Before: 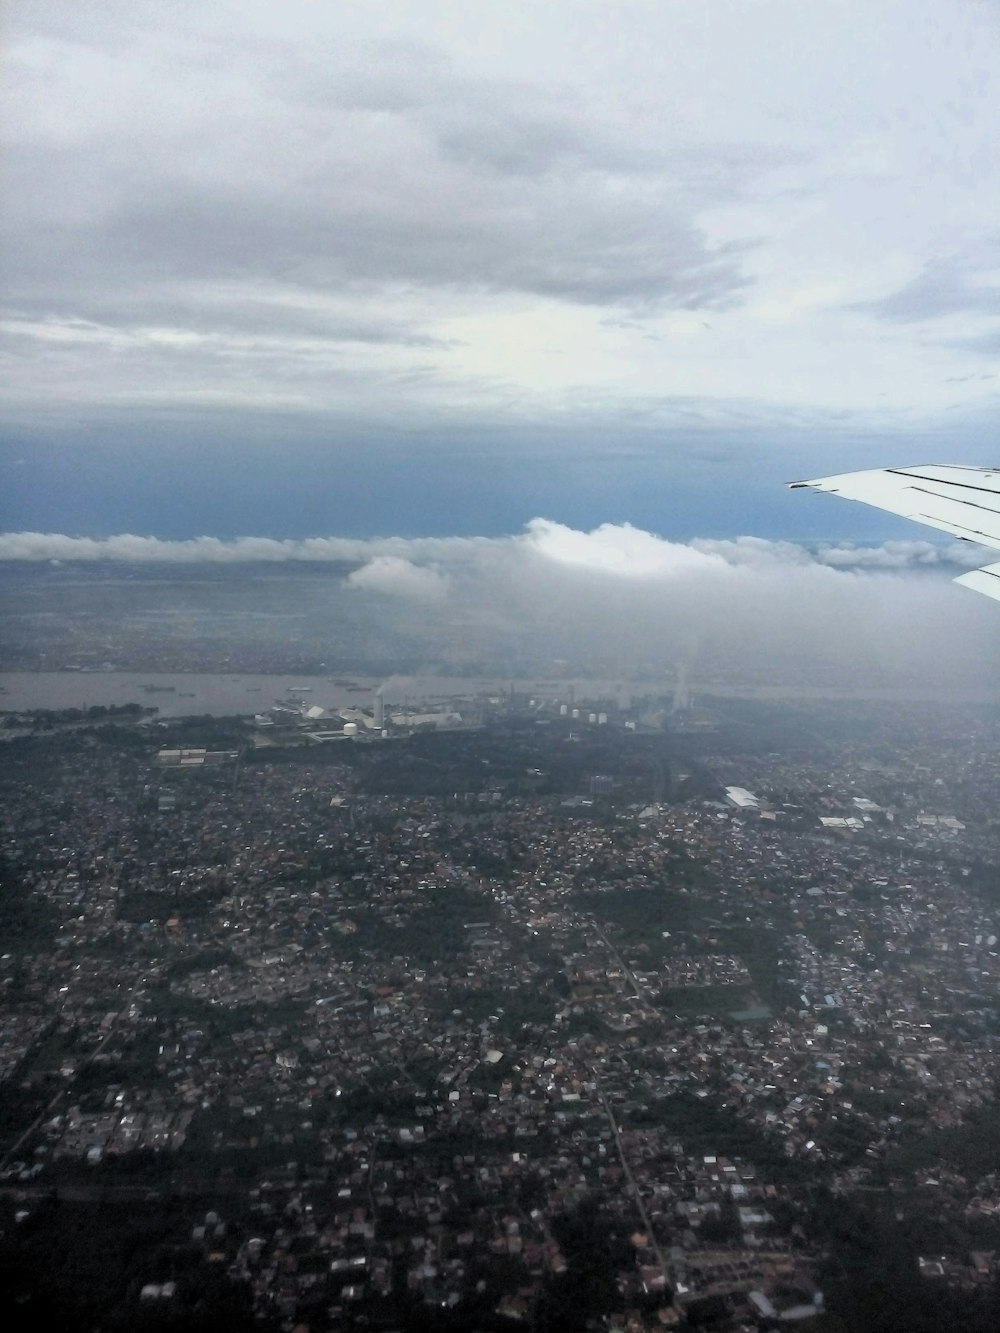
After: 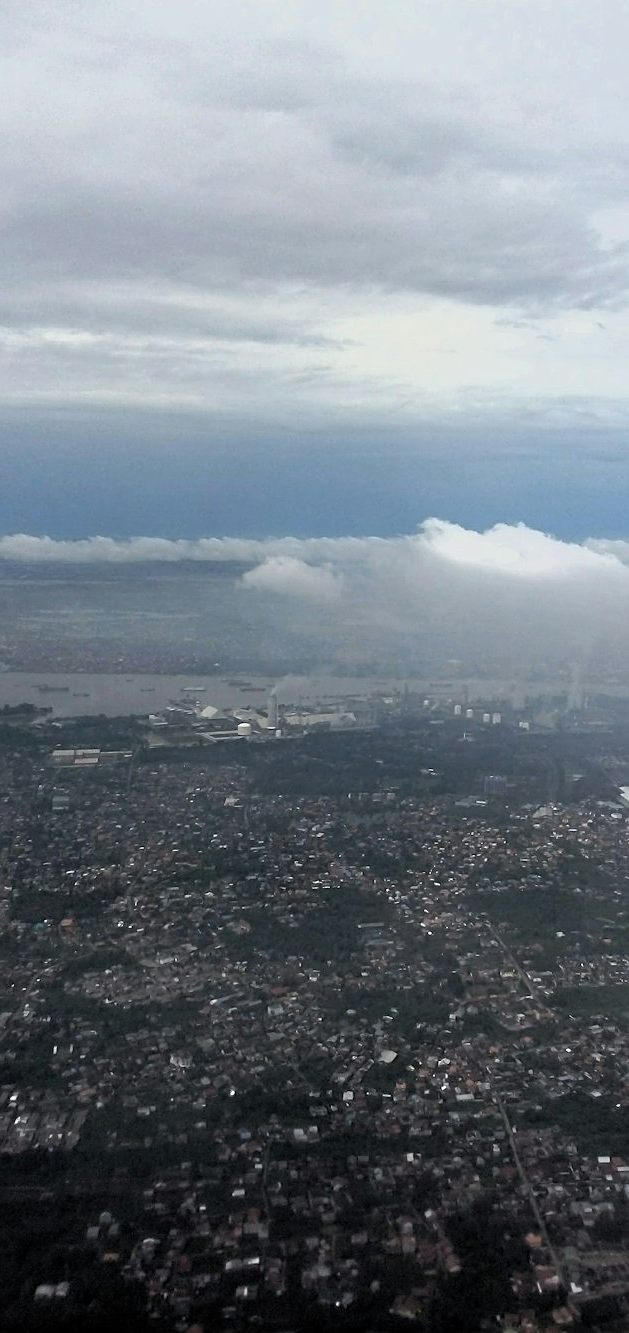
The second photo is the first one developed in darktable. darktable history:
crop: left 10.681%, right 26.402%
sharpen: on, module defaults
